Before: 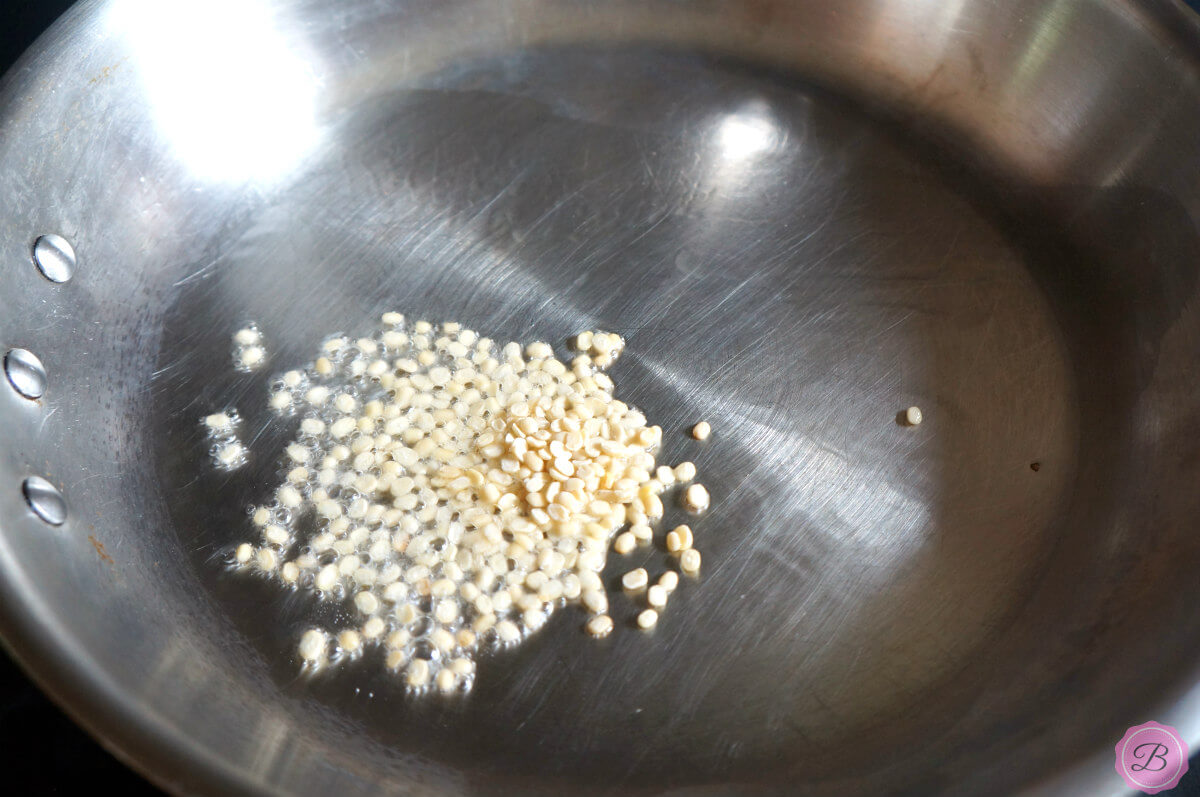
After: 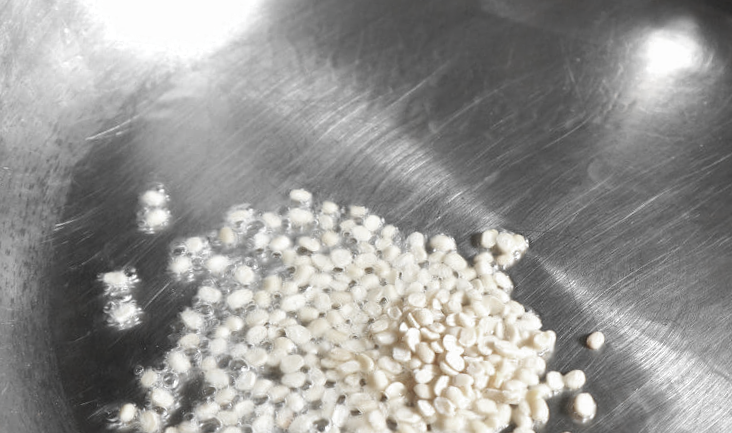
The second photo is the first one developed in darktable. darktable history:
color zones: curves: ch0 [(0, 0.613) (0.01, 0.613) (0.245, 0.448) (0.498, 0.529) (0.642, 0.665) (0.879, 0.777) (0.99, 0.613)]; ch1 [(0, 0.035) (0.121, 0.189) (0.259, 0.197) (0.415, 0.061) (0.589, 0.022) (0.732, 0.022) (0.857, 0.026) (0.991, 0.053)]
crop and rotate: angle -6.16°, left 2.043%, top 6.976%, right 27.365%, bottom 30.113%
exposure: exposure -0.027 EV, compensate highlight preservation false
